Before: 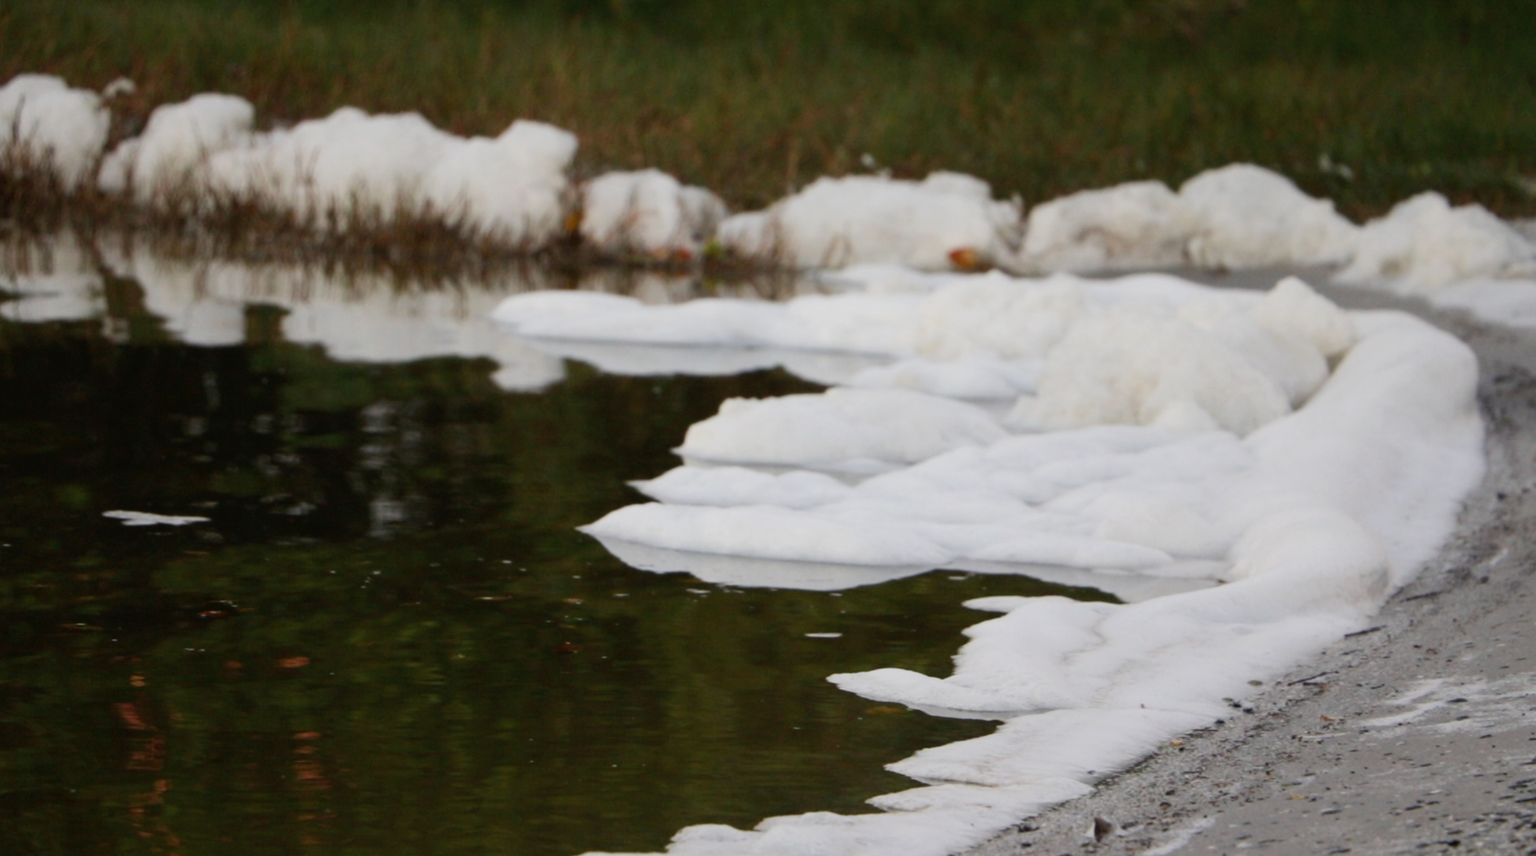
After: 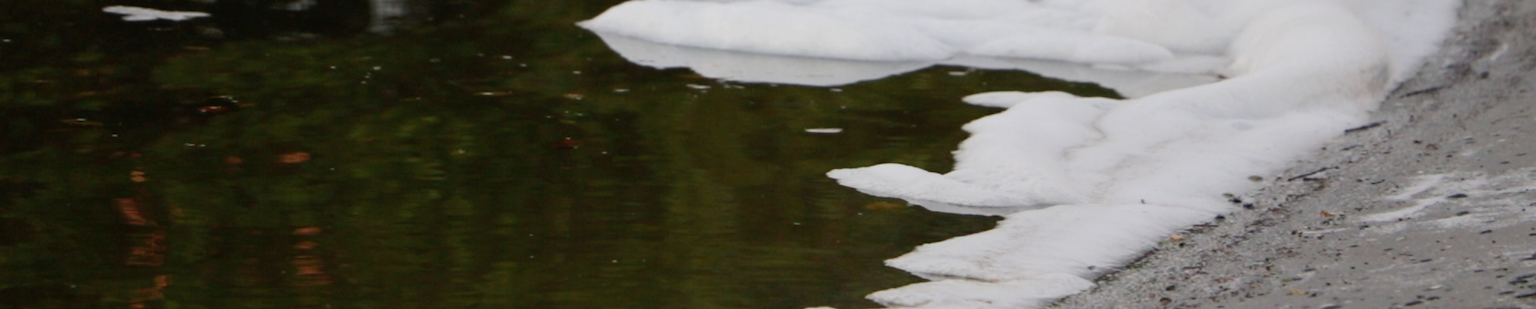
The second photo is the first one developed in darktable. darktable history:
crop and rotate: top 58.994%, bottom 4.845%
